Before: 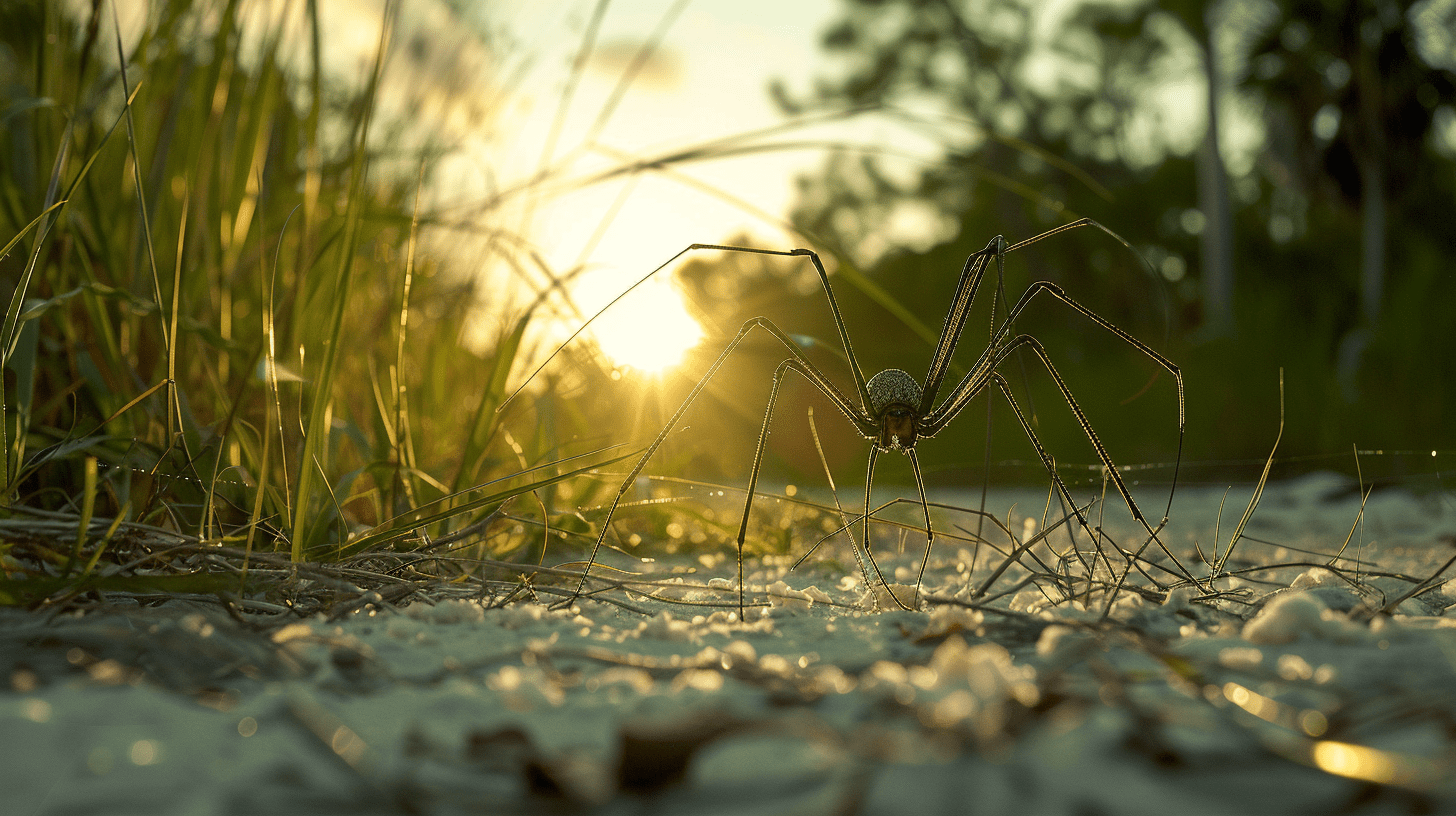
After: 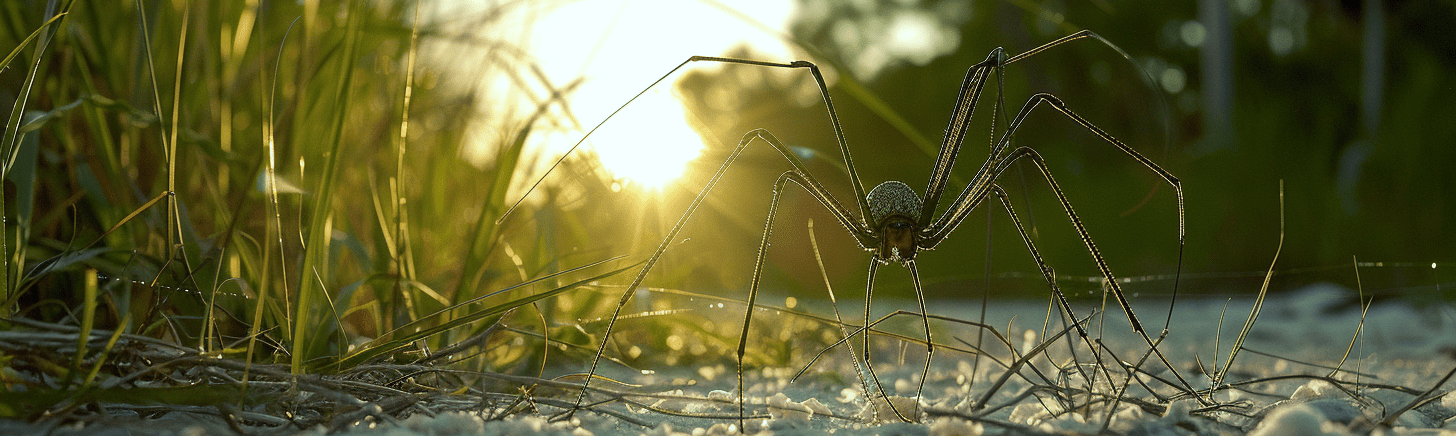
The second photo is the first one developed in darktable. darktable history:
exposure: exposure 0.02 EV
highlight reconstruction: method clip highlights, clipping threshold 0
white balance: red 0.948, green 1.02, blue 1.176
crop and rotate: top 23.043%, bottom 23.437%
